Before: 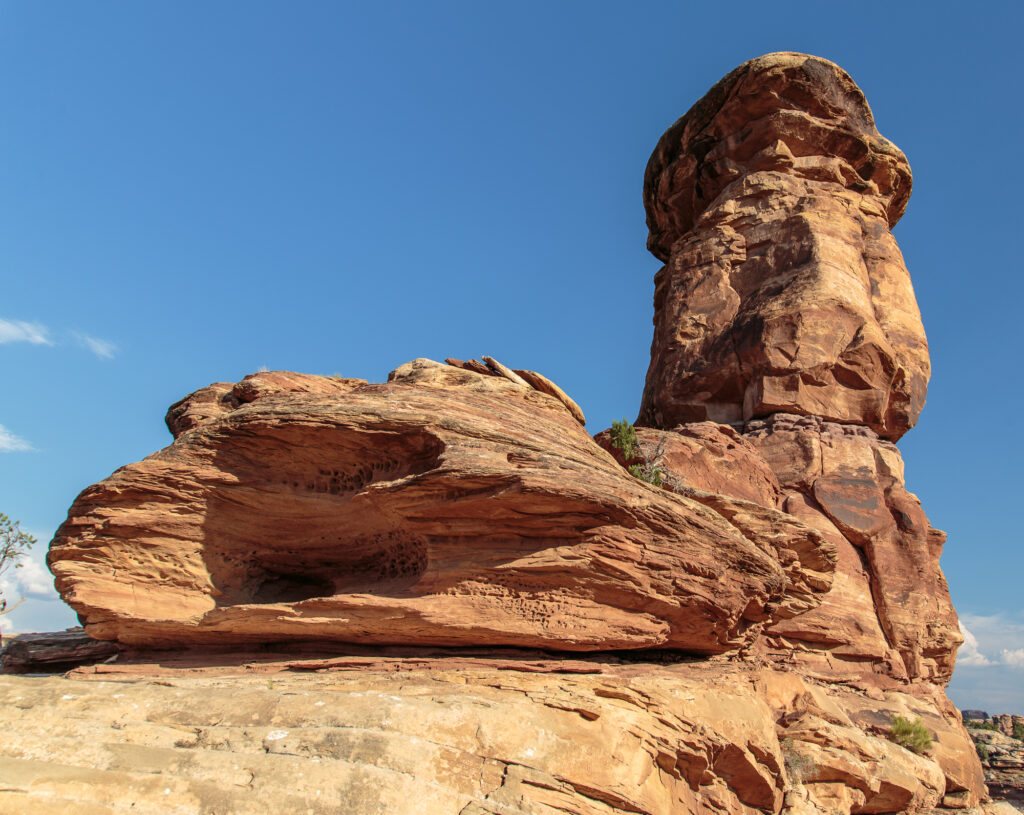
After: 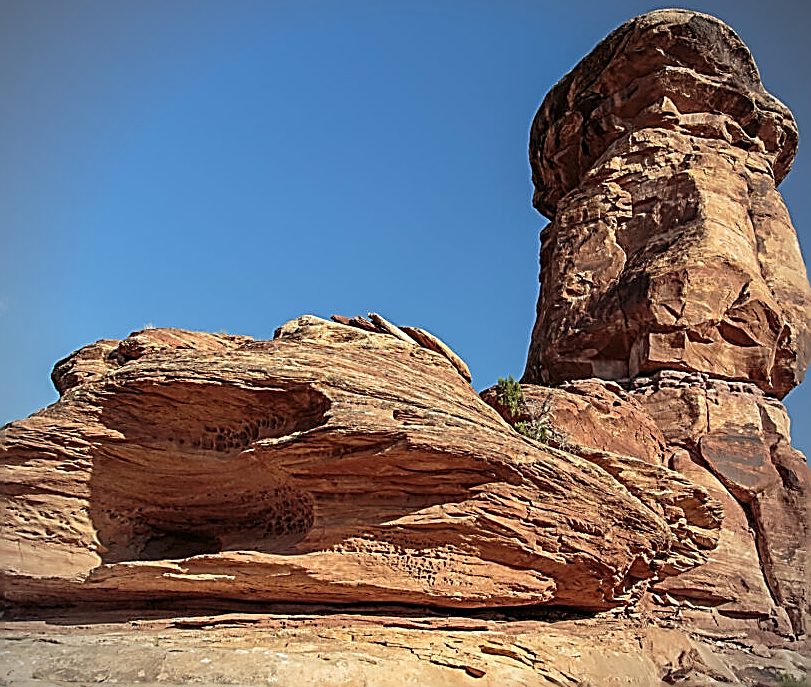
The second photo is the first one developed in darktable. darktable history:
crop: left 11.225%, top 5.381%, right 9.565%, bottom 10.314%
white balance: red 0.986, blue 1.01
sharpen: amount 1.861
vignetting: unbound false
